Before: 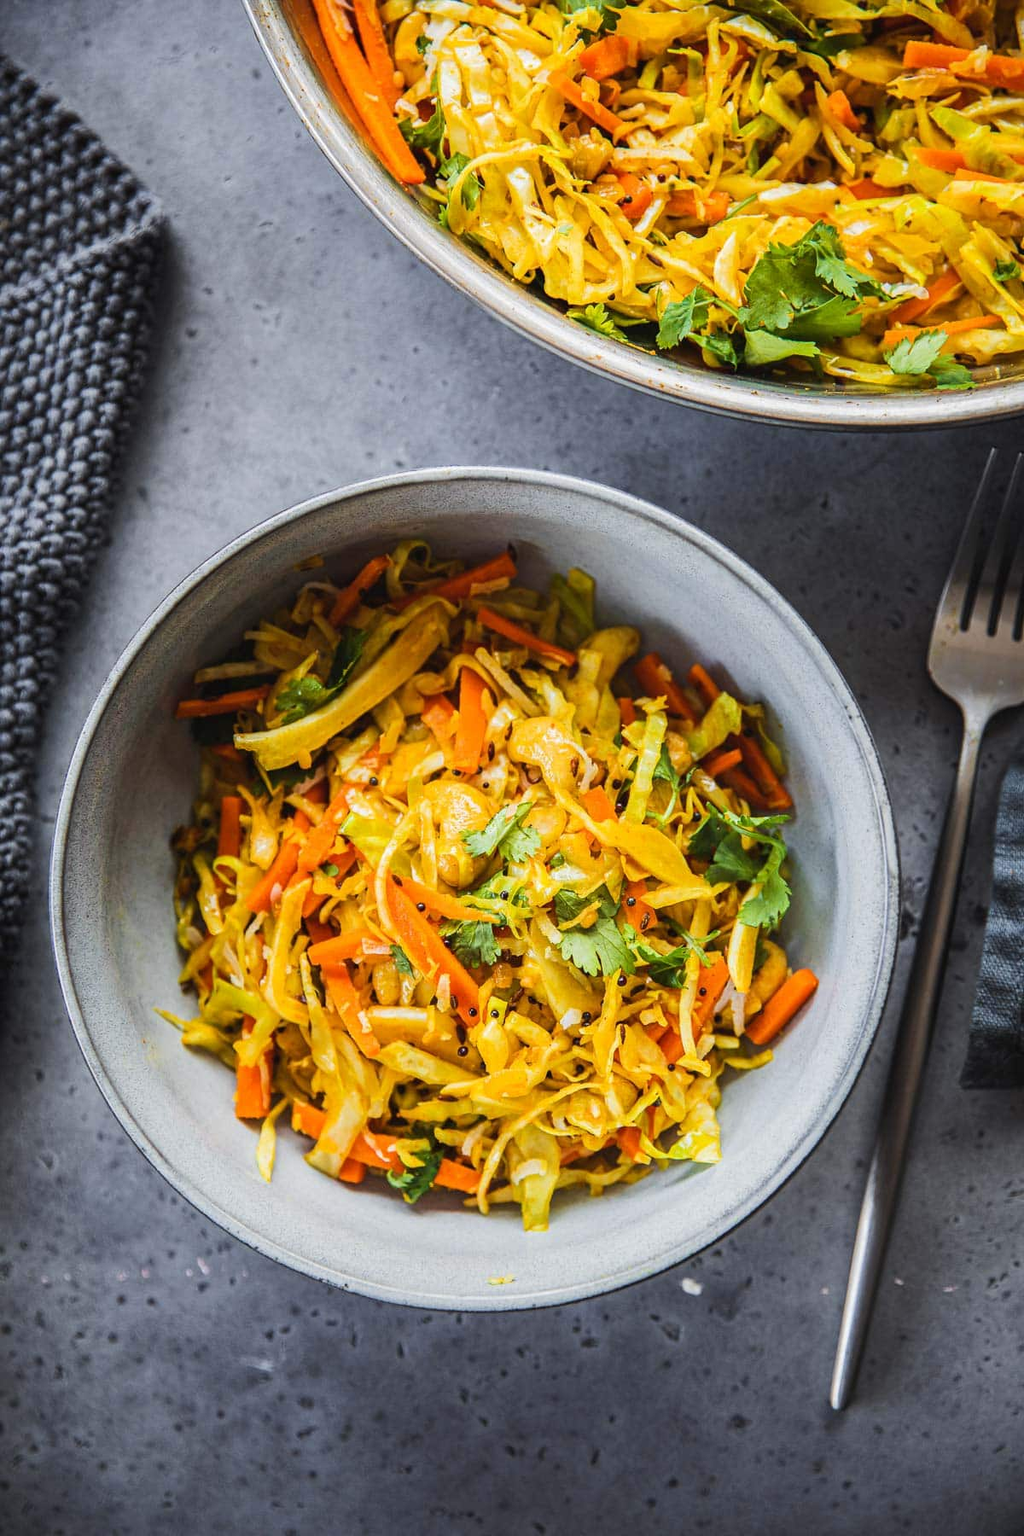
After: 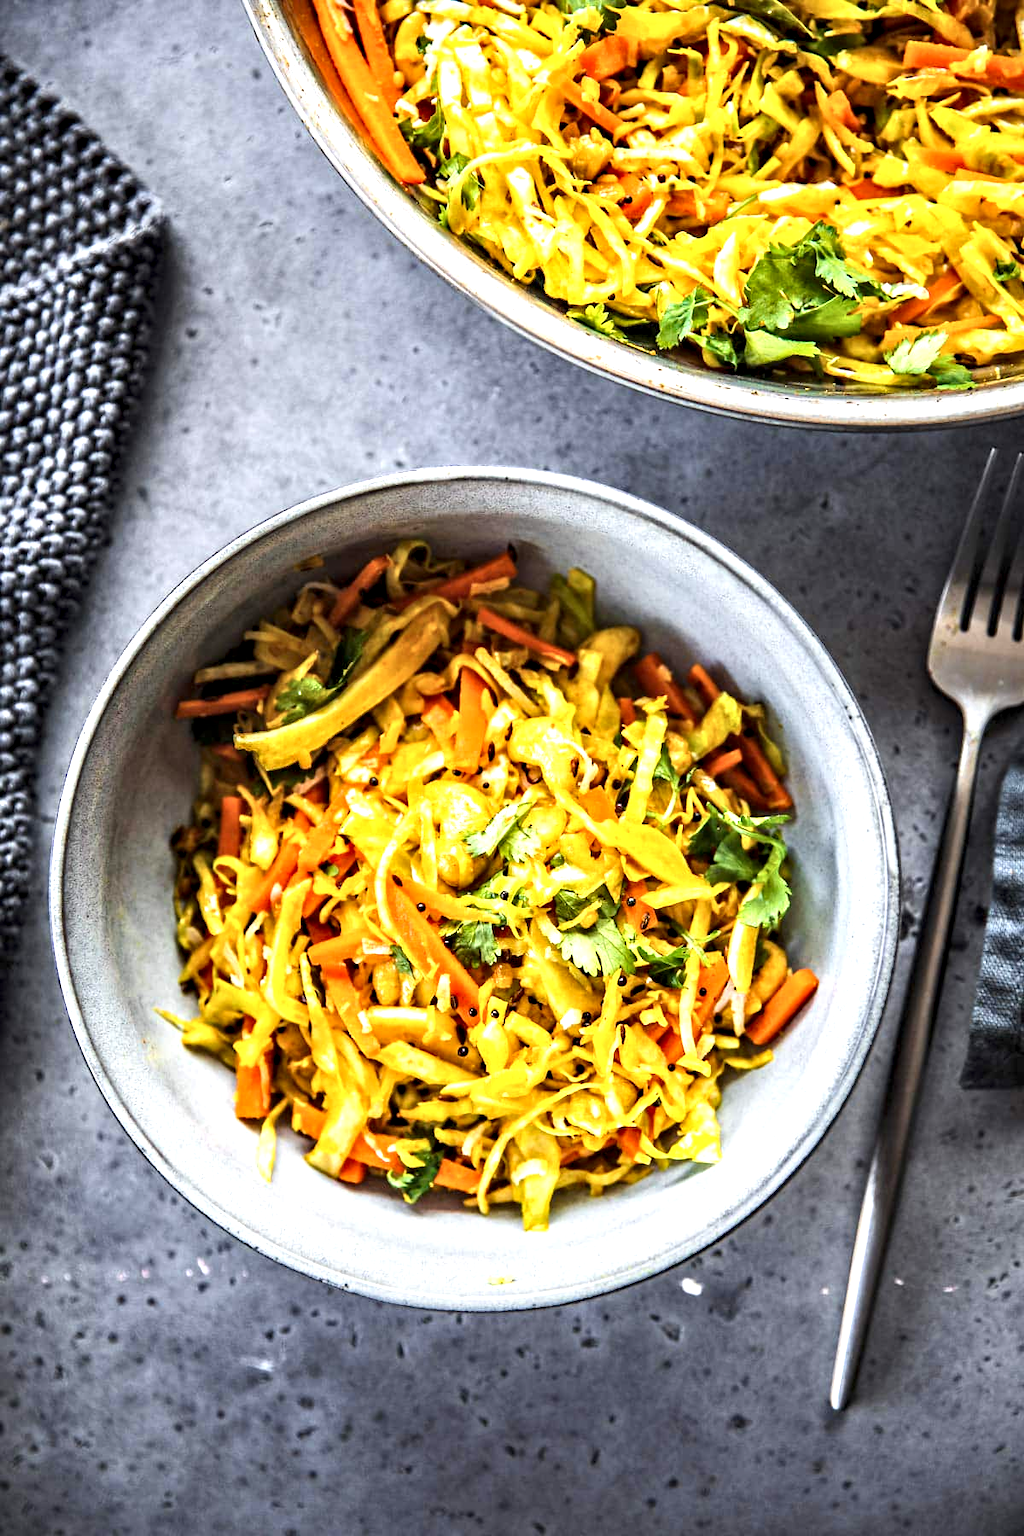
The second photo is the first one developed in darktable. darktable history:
contrast equalizer: y [[0.511, 0.558, 0.631, 0.632, 0.559, 0.512], [0.5 ×6], [0.507, 0.559, 0.627, 0.644, 0.647, 0.647], [0 ×6], [0 ×6]]
tone equalizer: -8 EV -0.55 EV
exposure: black level correction 0, exposure 0.7 EV, compensate exposure bias true, compensate highlight preservation false
